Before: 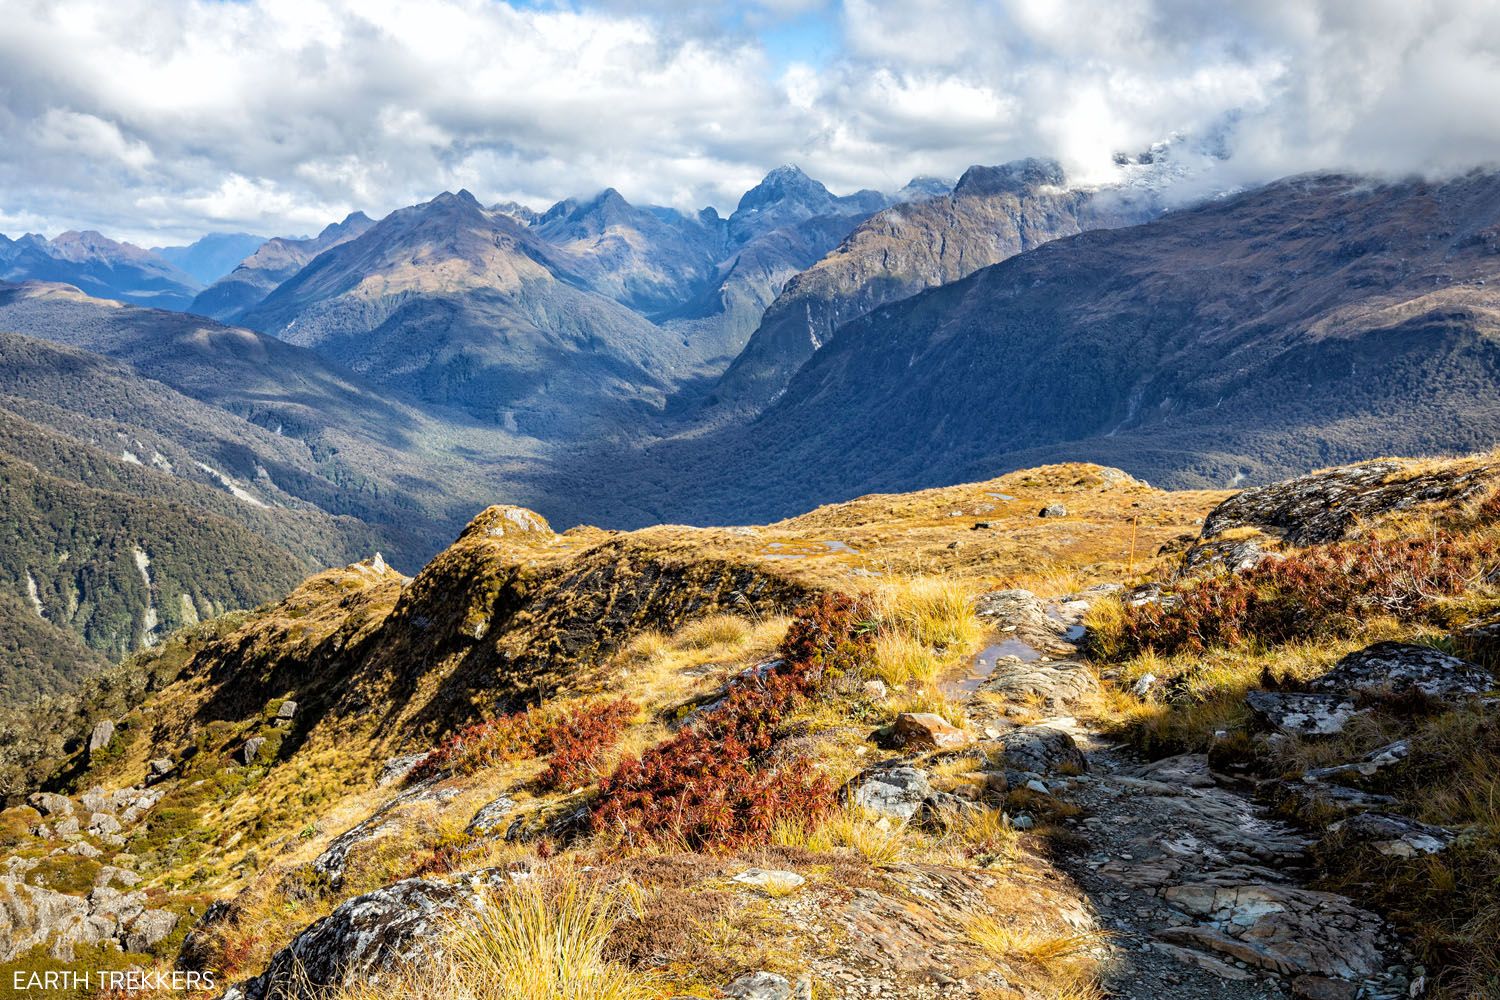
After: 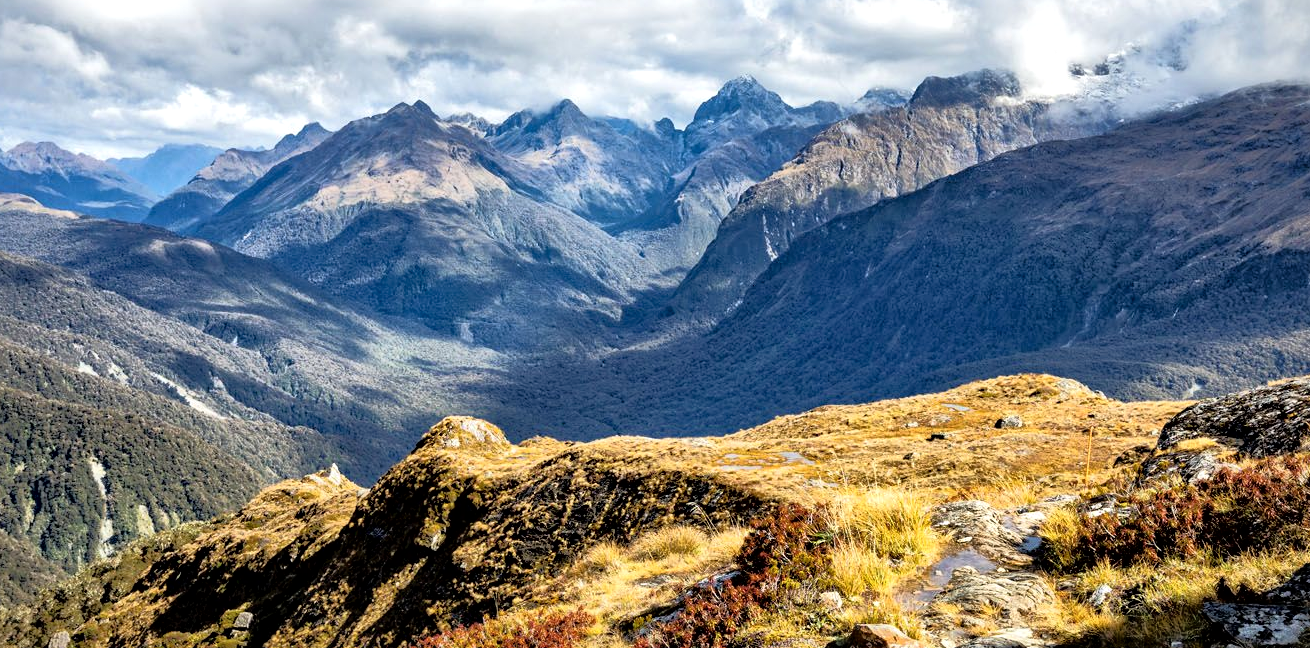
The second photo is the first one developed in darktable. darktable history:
crop: left 2.963%, top 8.912%, right 9.654%, bottom 26.257%
local contrast: mode bilateral grid, contrast 24, coarseness 48, detail 152%, midtone range 0.2
tone equalizer: -8 EV -1.8 EV, -7 EV -1.18 EV, -6 EV -1.58 EV, edges refinement/feathering 500, mask exposure compensation -1.57 EV, preserve details no
